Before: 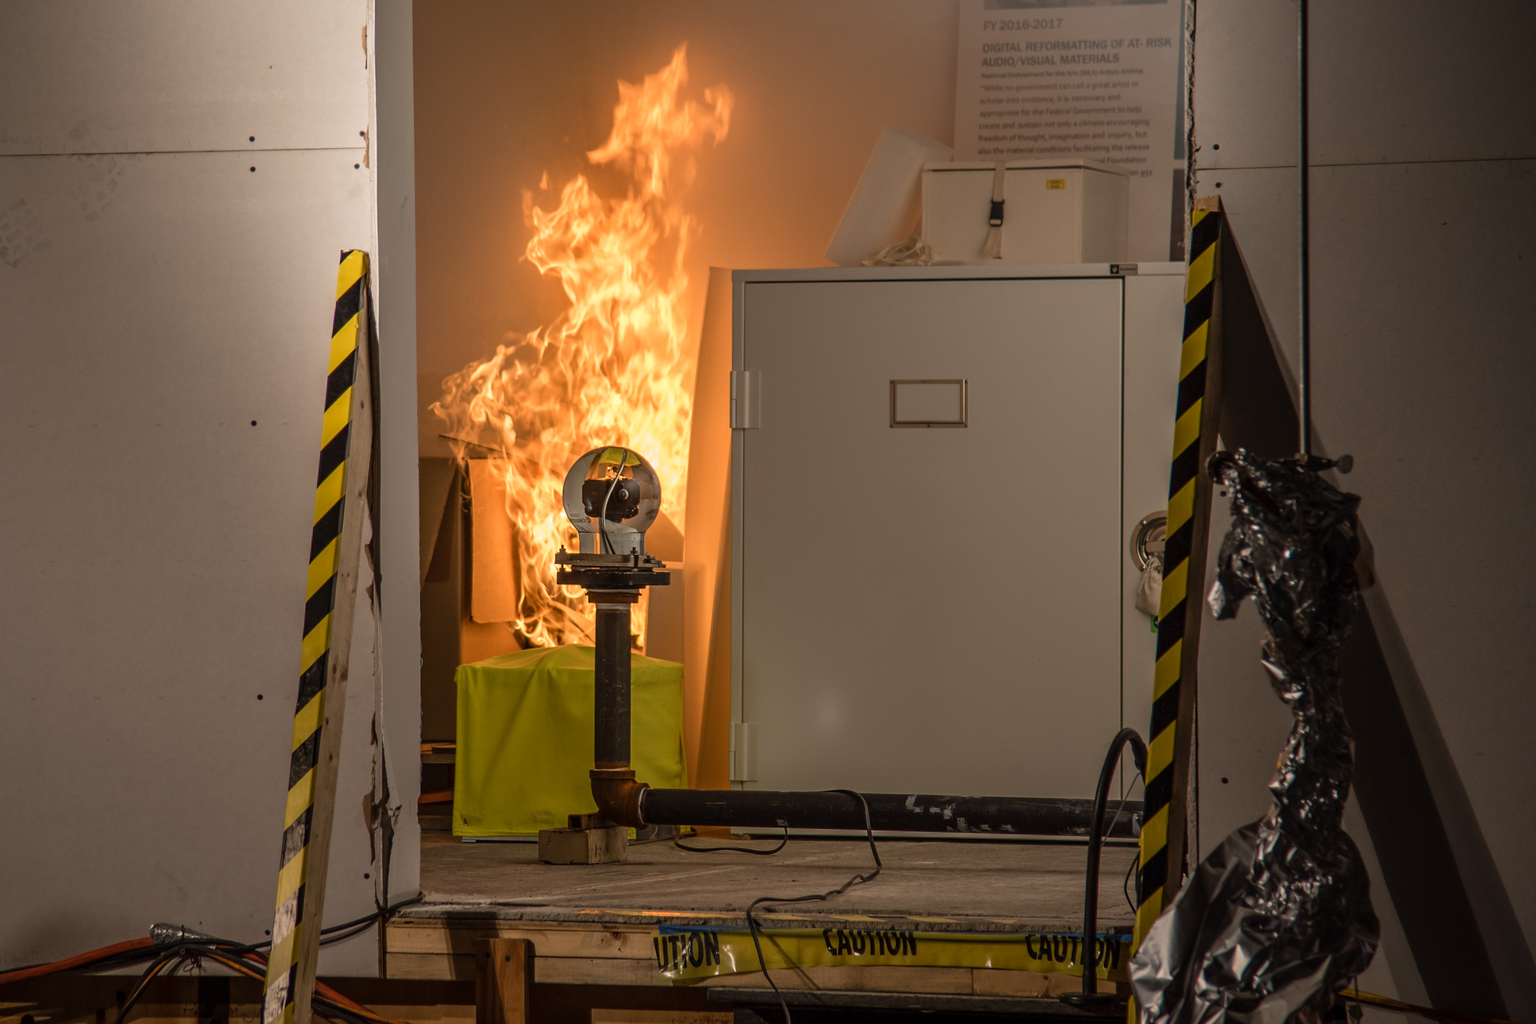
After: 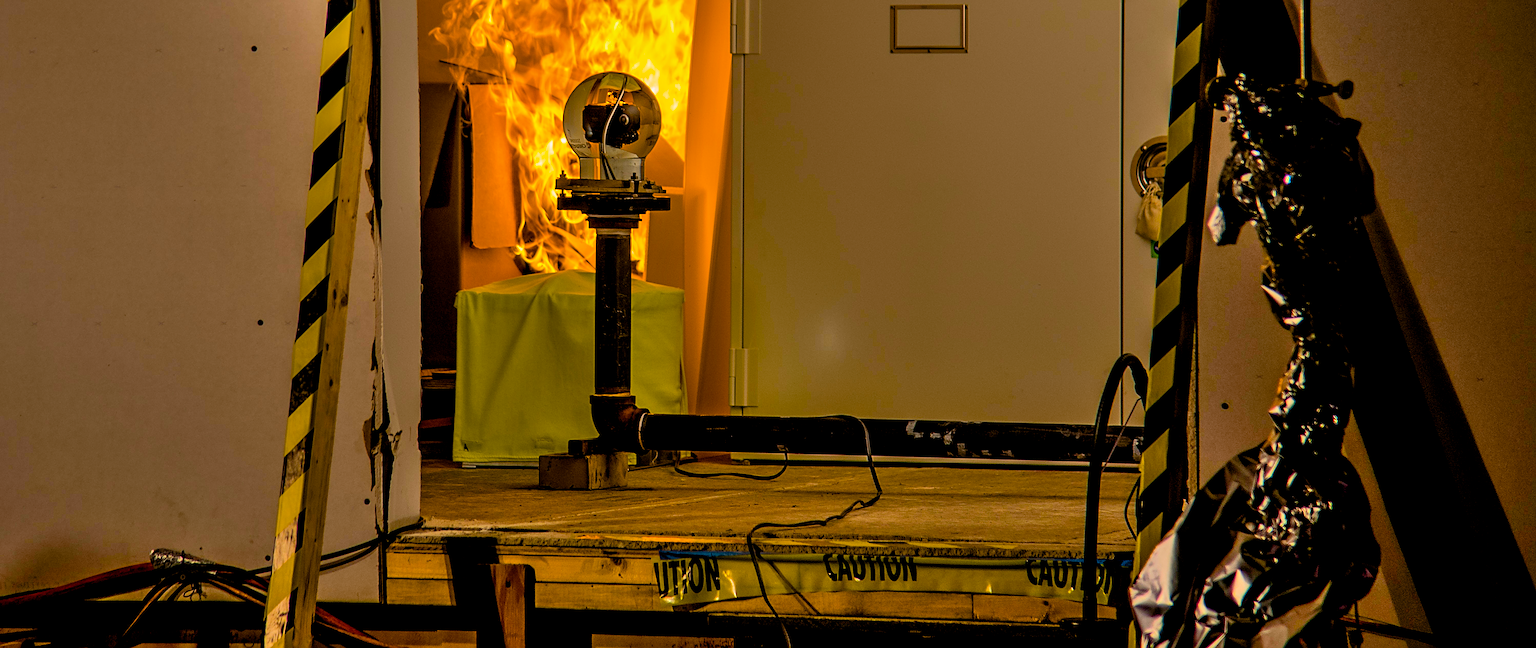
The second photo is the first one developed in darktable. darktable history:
shadows and highlights: soften with gaussian
crop and rotate: top 36.61%
sharpen: on, module defaults
color balance rgb: global offset › luminance -1.423%, perceptual saturation grading › global saturation 65.122%, perceptual saturation grading › highlights 48.929%, perceptual saturation grading › shadows 29.855%, global vibrance 20%
